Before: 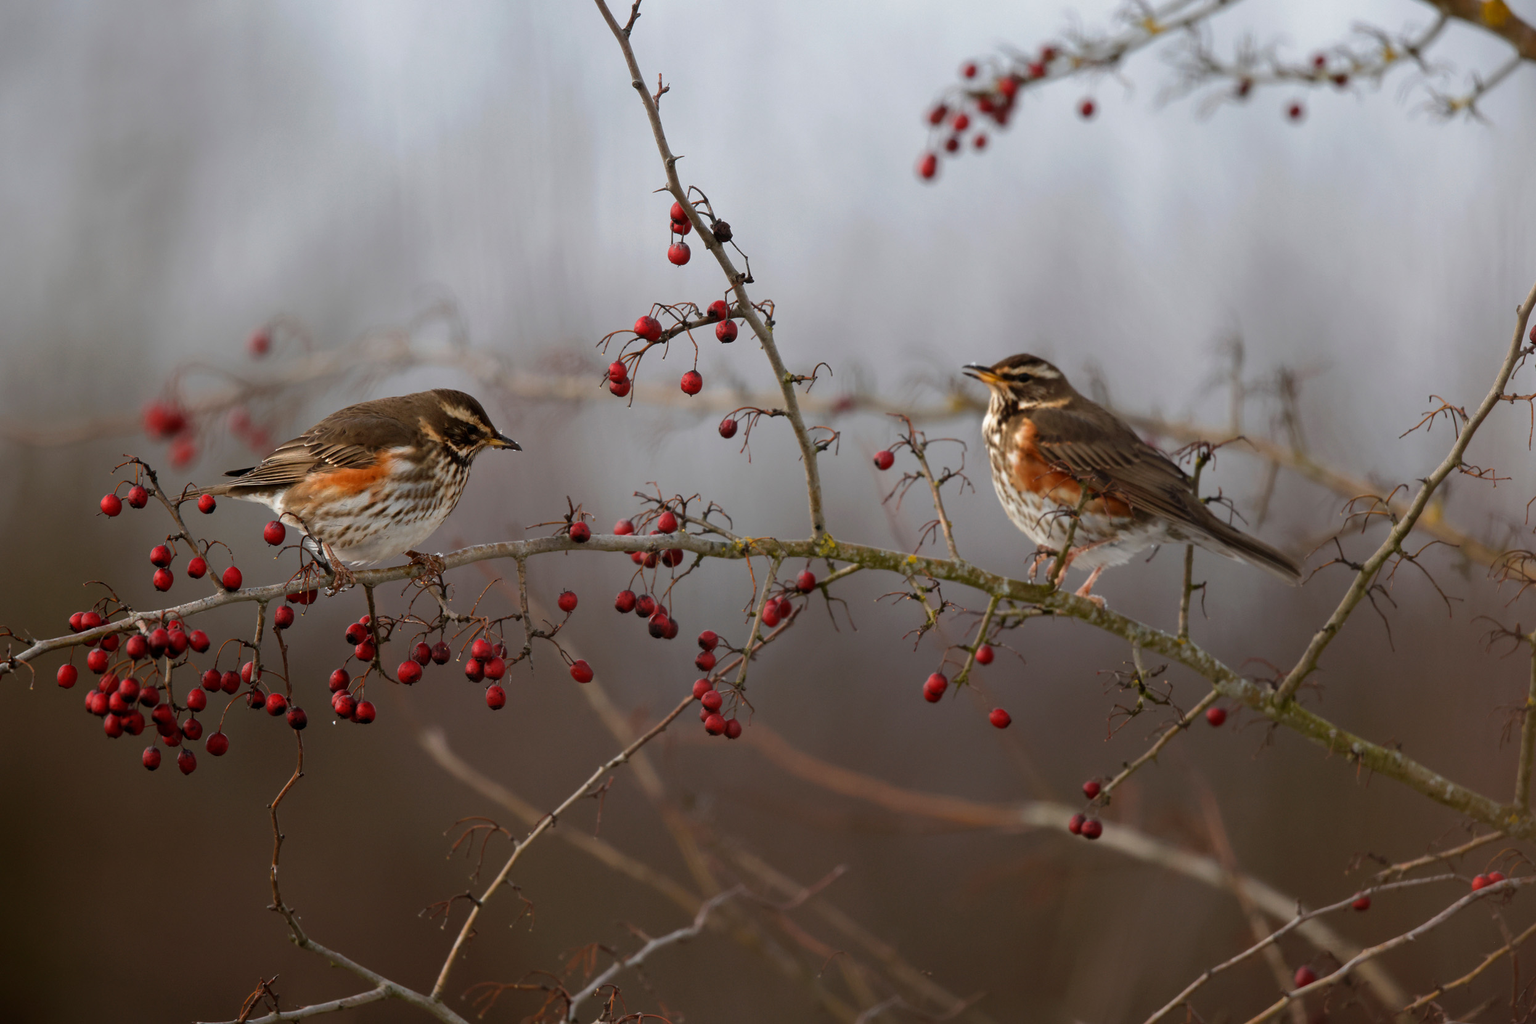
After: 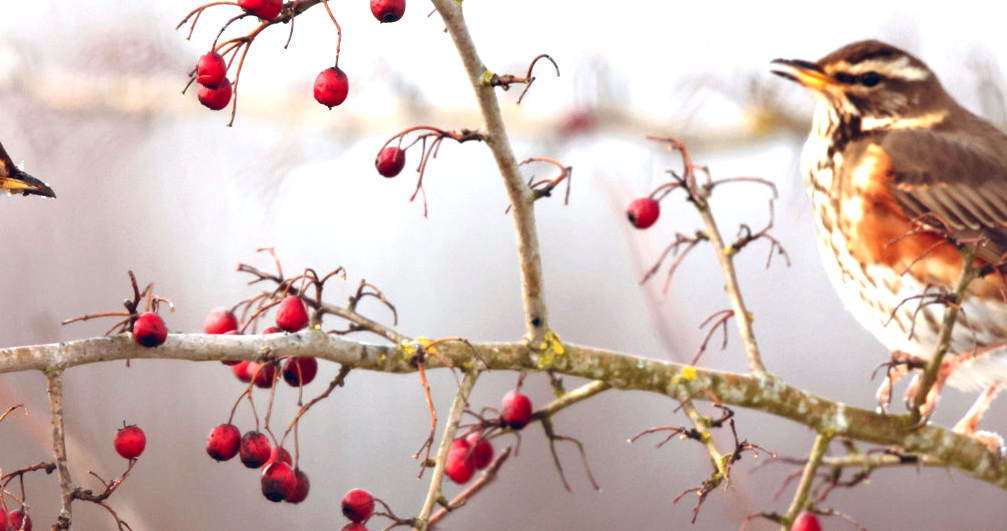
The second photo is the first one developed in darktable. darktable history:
color balance rgb: shadows lift › chroma 9.92%, shadows lift › hue 45.12°, power › luminance 3.26%, power › hue 231.93°, global offset › luminance 0.4%, global offset › chroma 0.21%, global offset › hue 255.02°
crop: left 31.751%, top 32.172%, right 27.8%, bottom 35.83%
exposure: black level correction 0.001, exposure 1.719 EV, compensate exposure bias true, compensate highlight preservation false
contrast equalizer: octaves 7, y [[0.6 ×6], [0.55 ×6], [0 ×6], [0 ×6], [0 ×6]], mix 0.3
